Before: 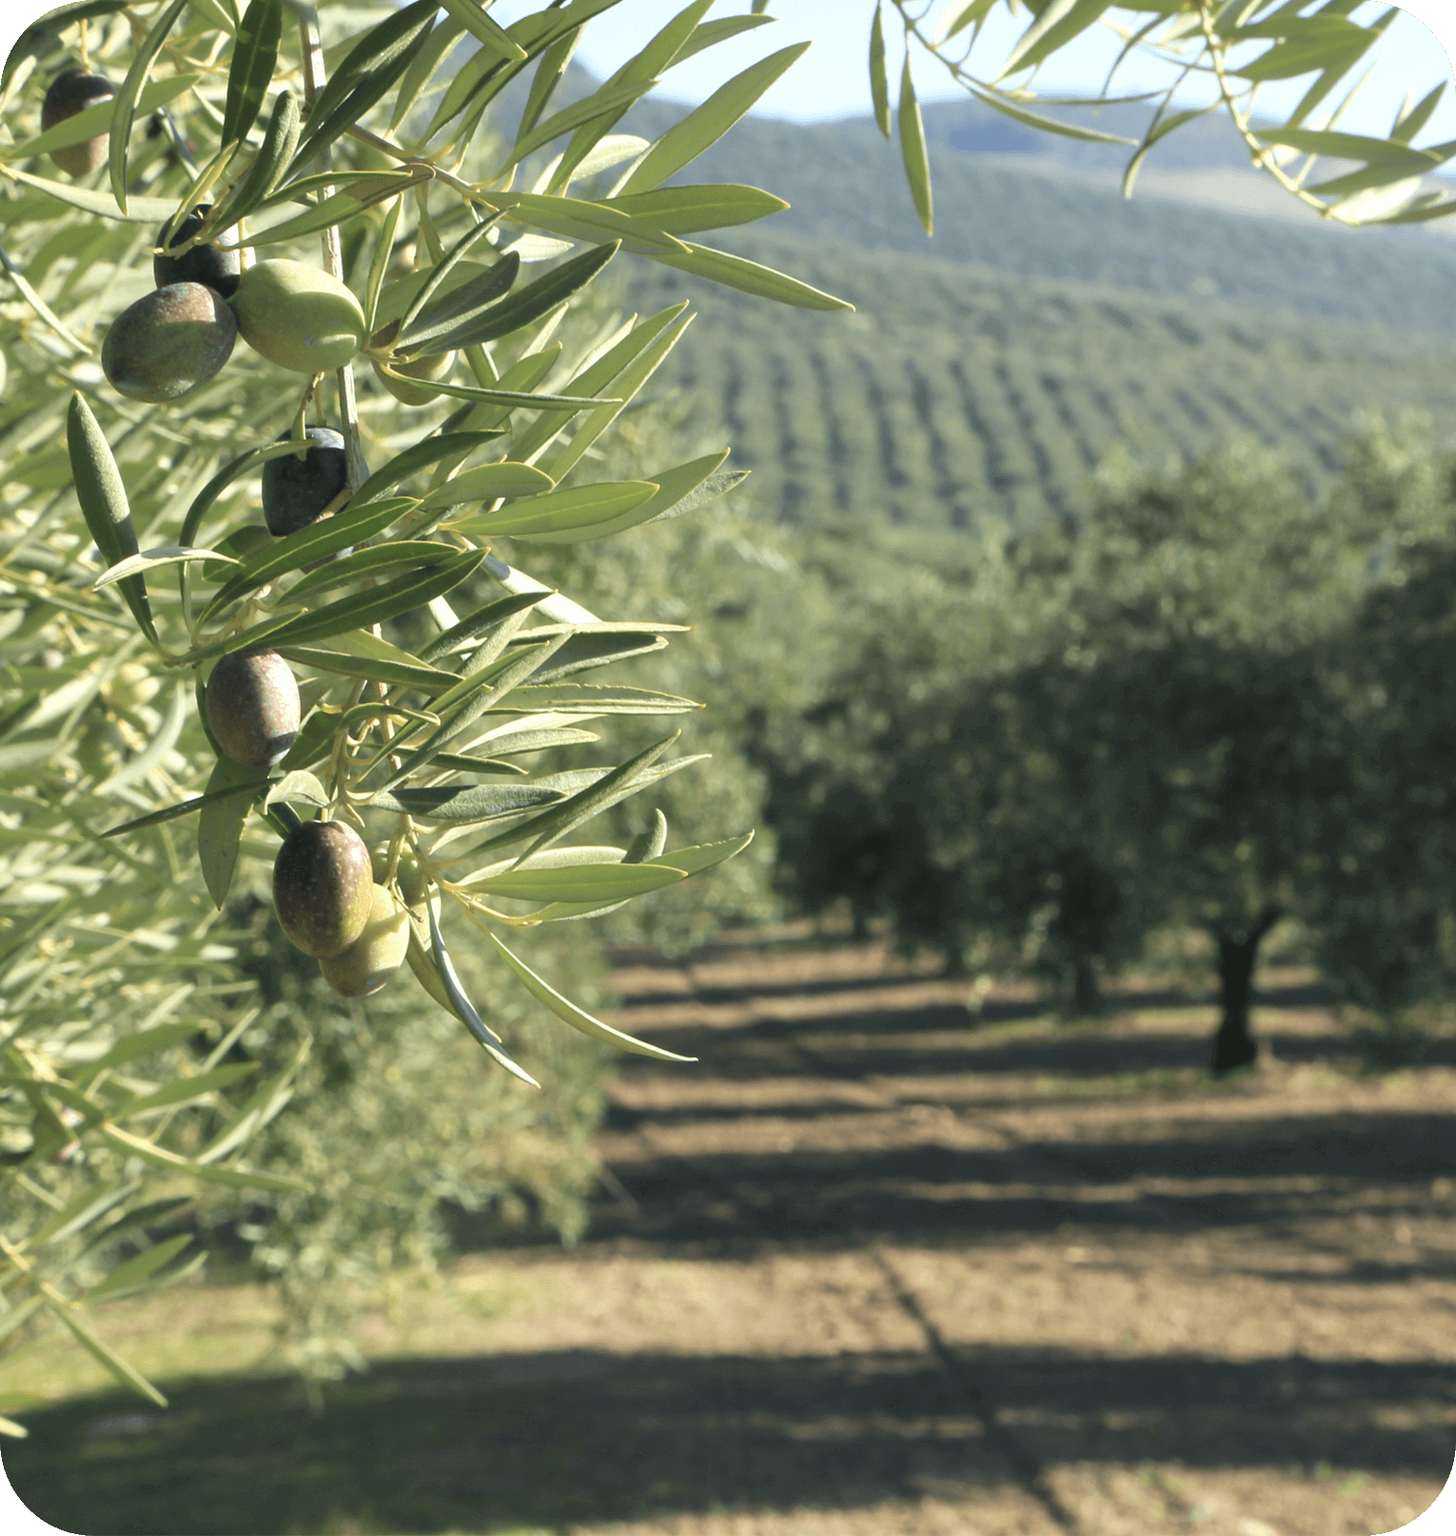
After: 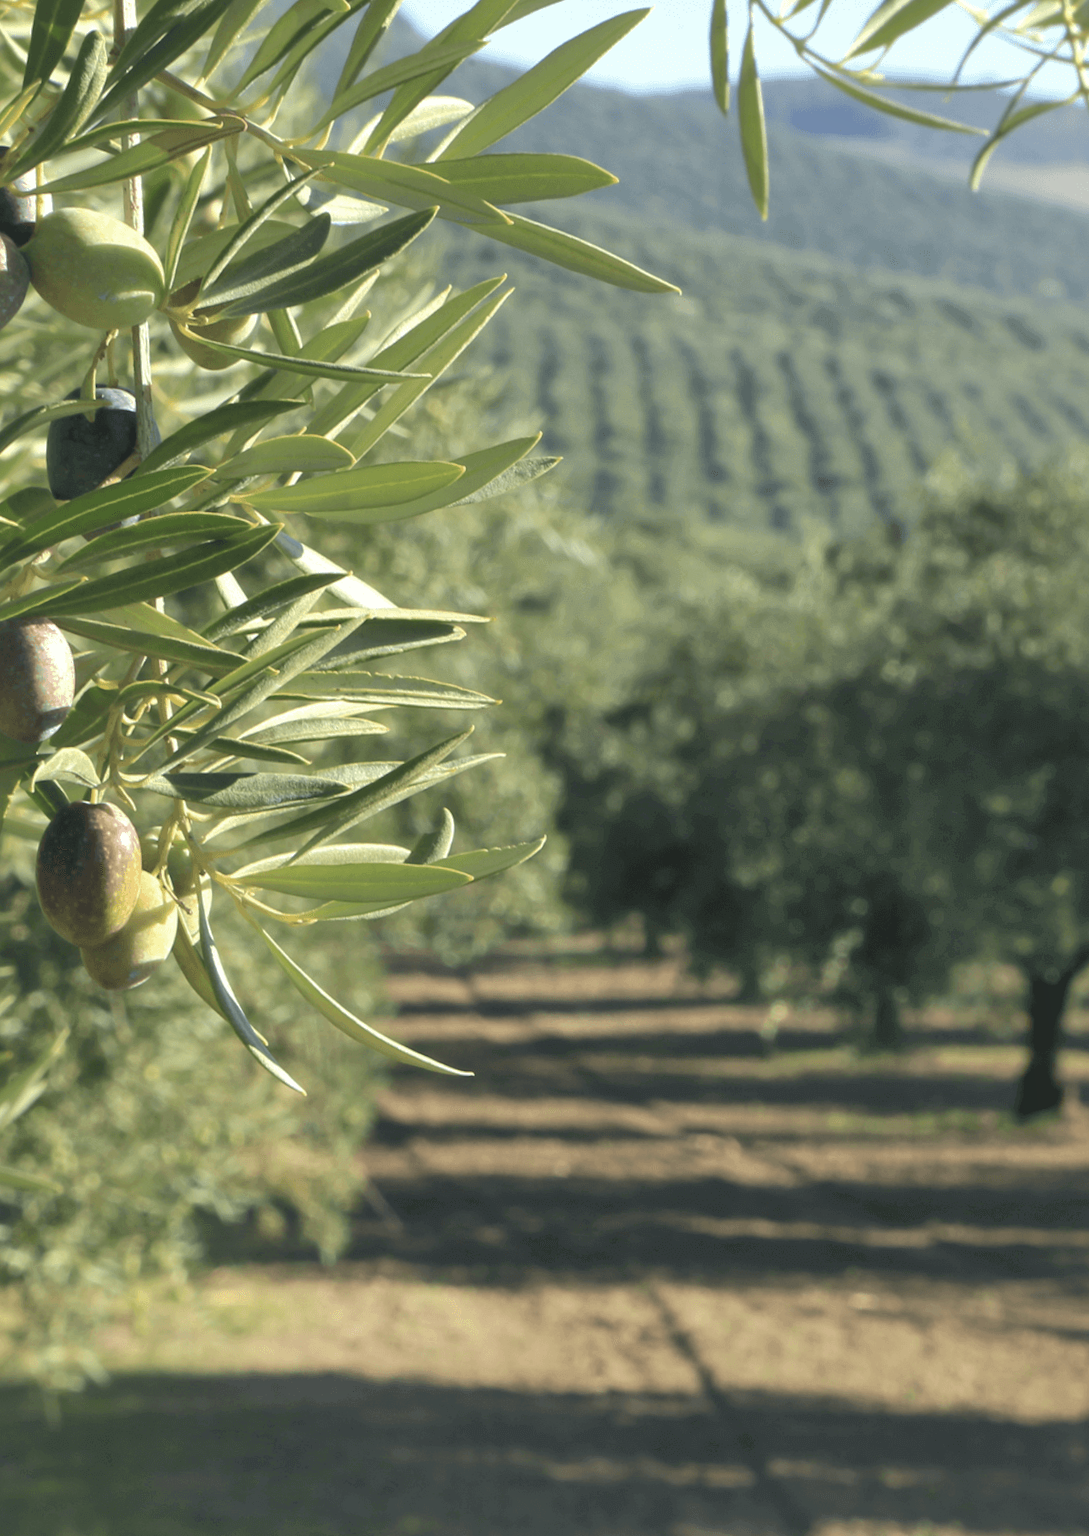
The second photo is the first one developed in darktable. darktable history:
crop and rotate: angle -3.03°, left 14.186%, top 0.016%, right 11.006%, bottom 0.017%
shadows and highlights: on, module defaults
